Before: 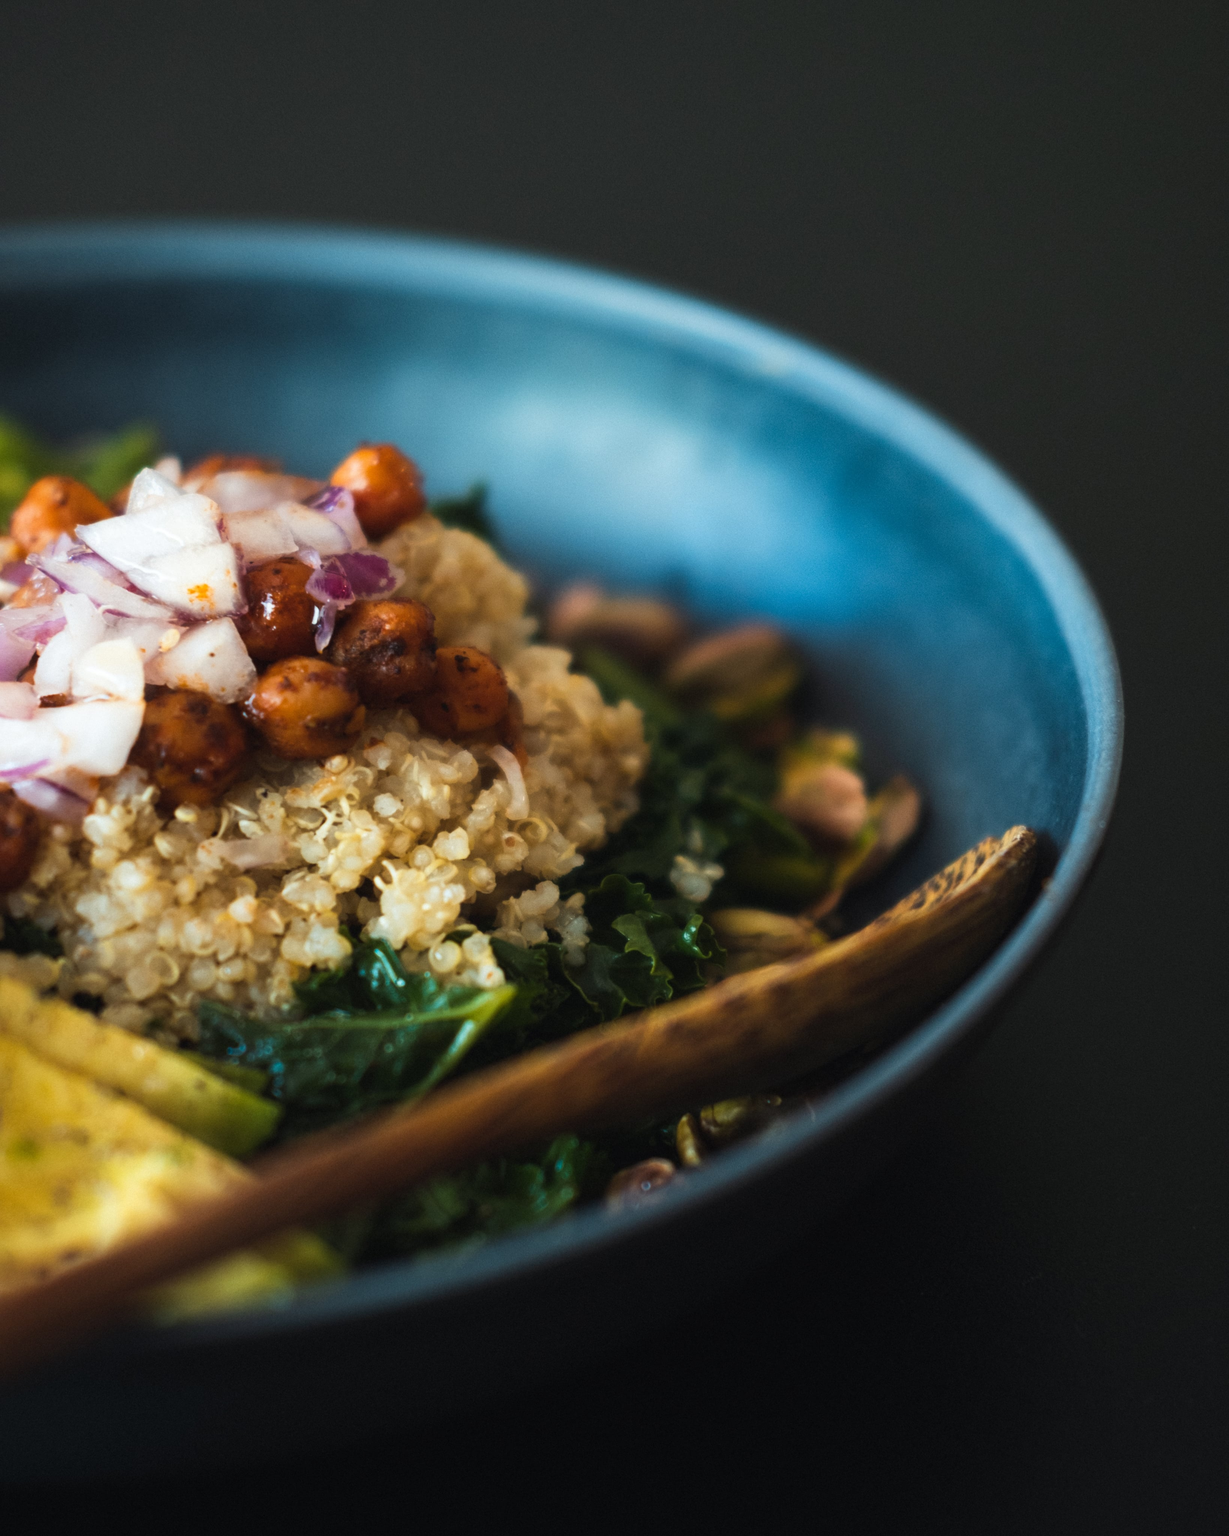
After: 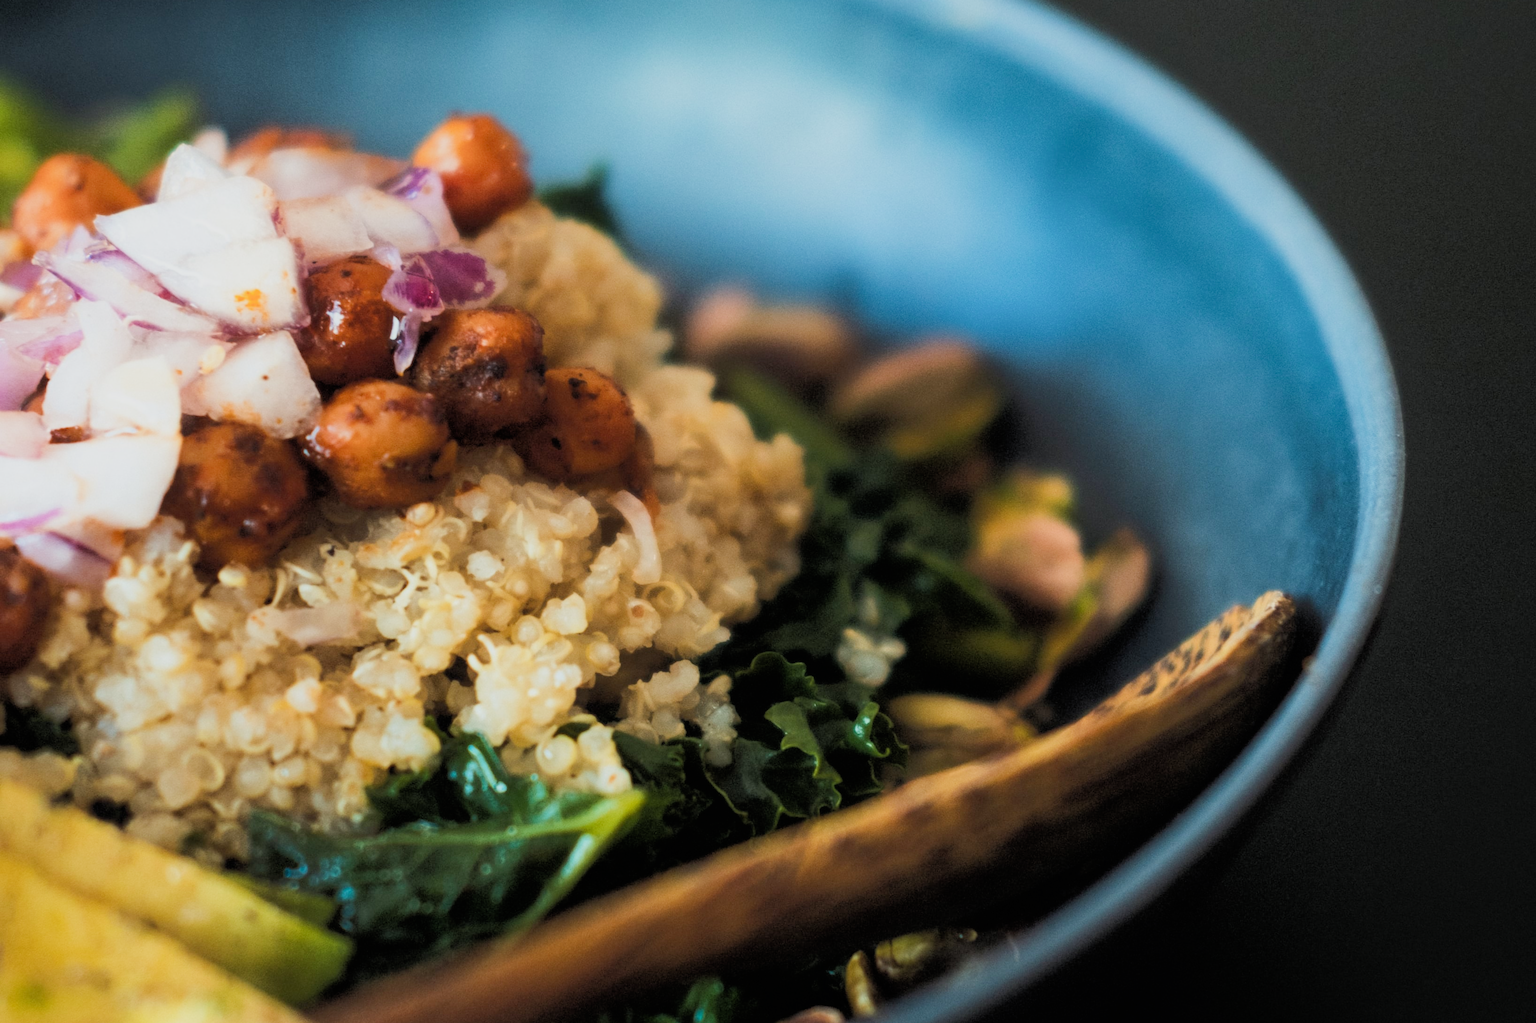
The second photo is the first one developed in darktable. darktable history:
crop and rotate: top 22.995%, bottom 23.697%
filmic rgb: black relative exposure -7.35 EV, white relative exposure 5.08 EV, hardness 3.2, contrast in shadows safe
tone equalizer: -8 EV -1.82 EV, -7 EV -1.16 EV, -6 EV -1.66 EV, mask exposure compensation -0.515 EV
exposure: exposure 0.751 EV, compensate exposure bias true, compensate highlight preservation false
